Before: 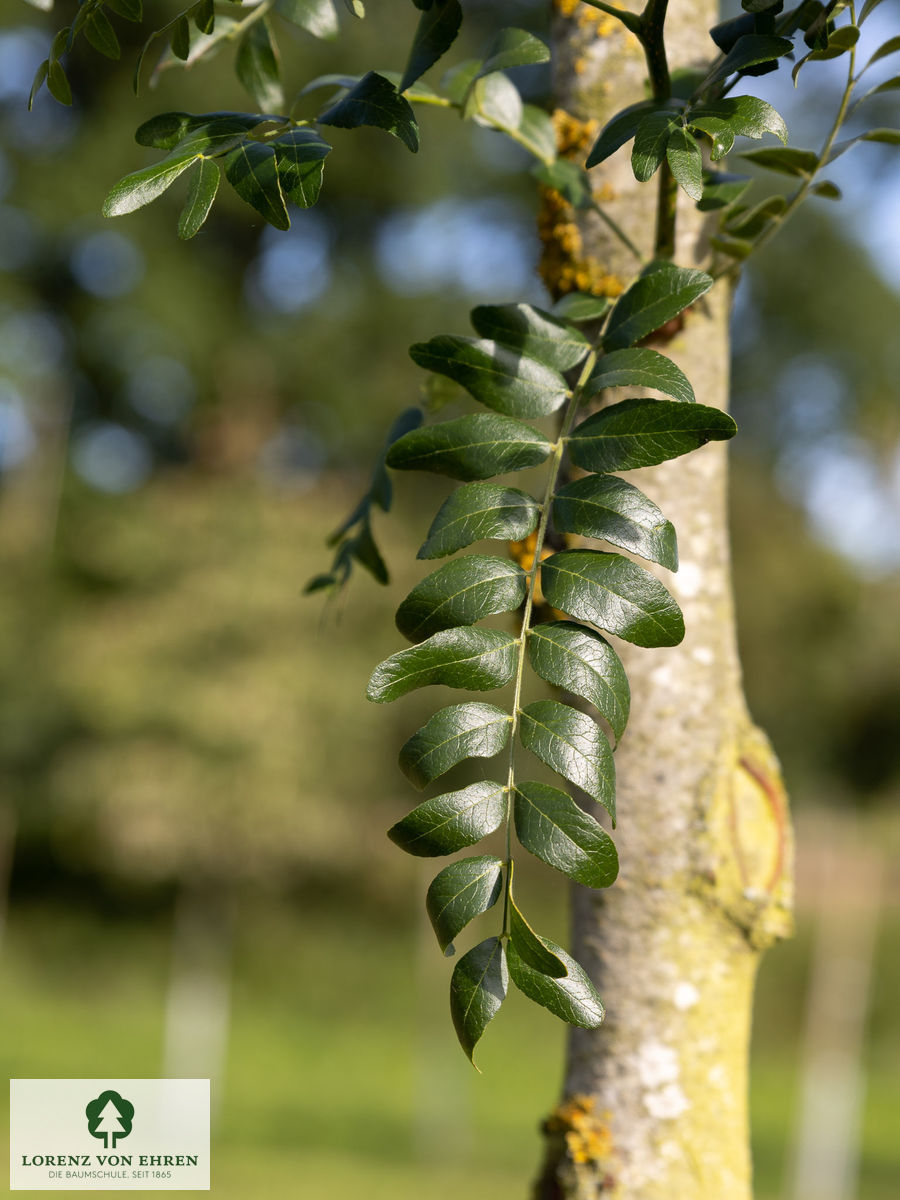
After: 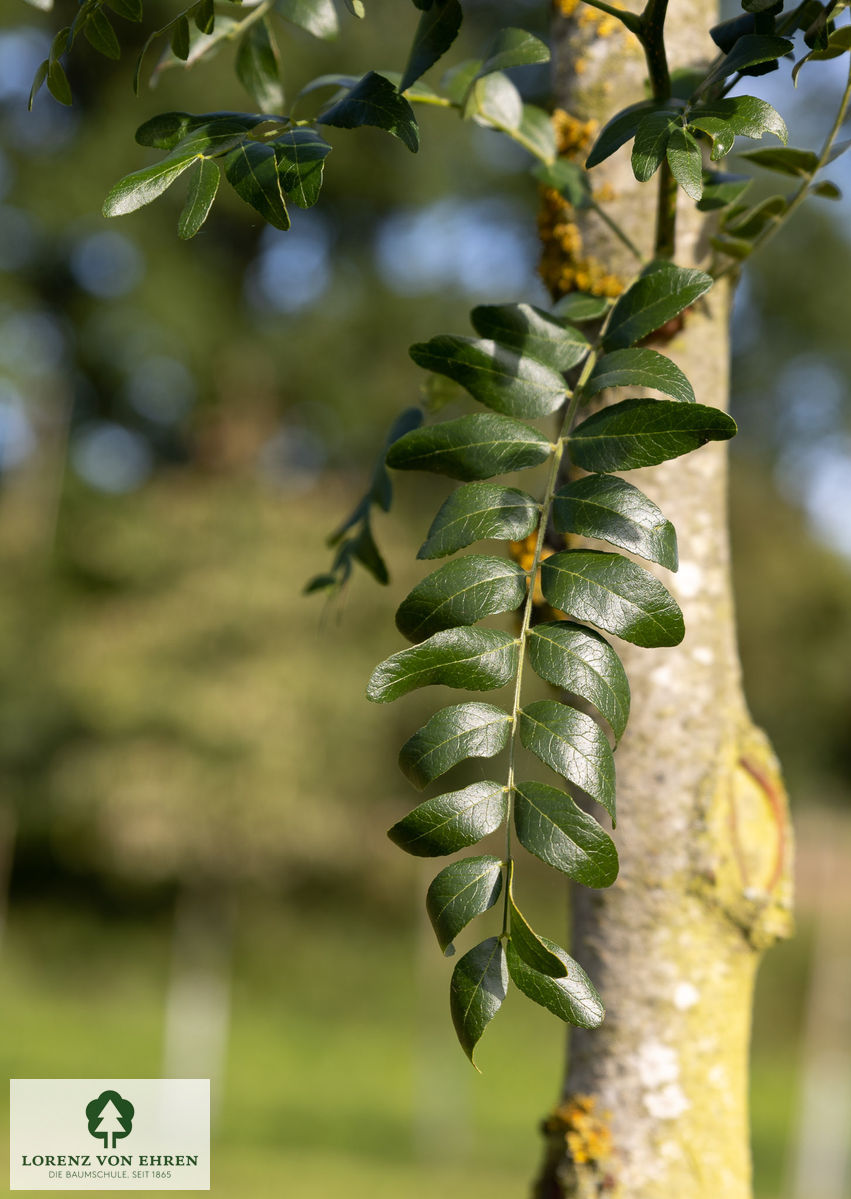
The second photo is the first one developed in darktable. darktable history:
crop and rotate: left 0%, right 5.37%
